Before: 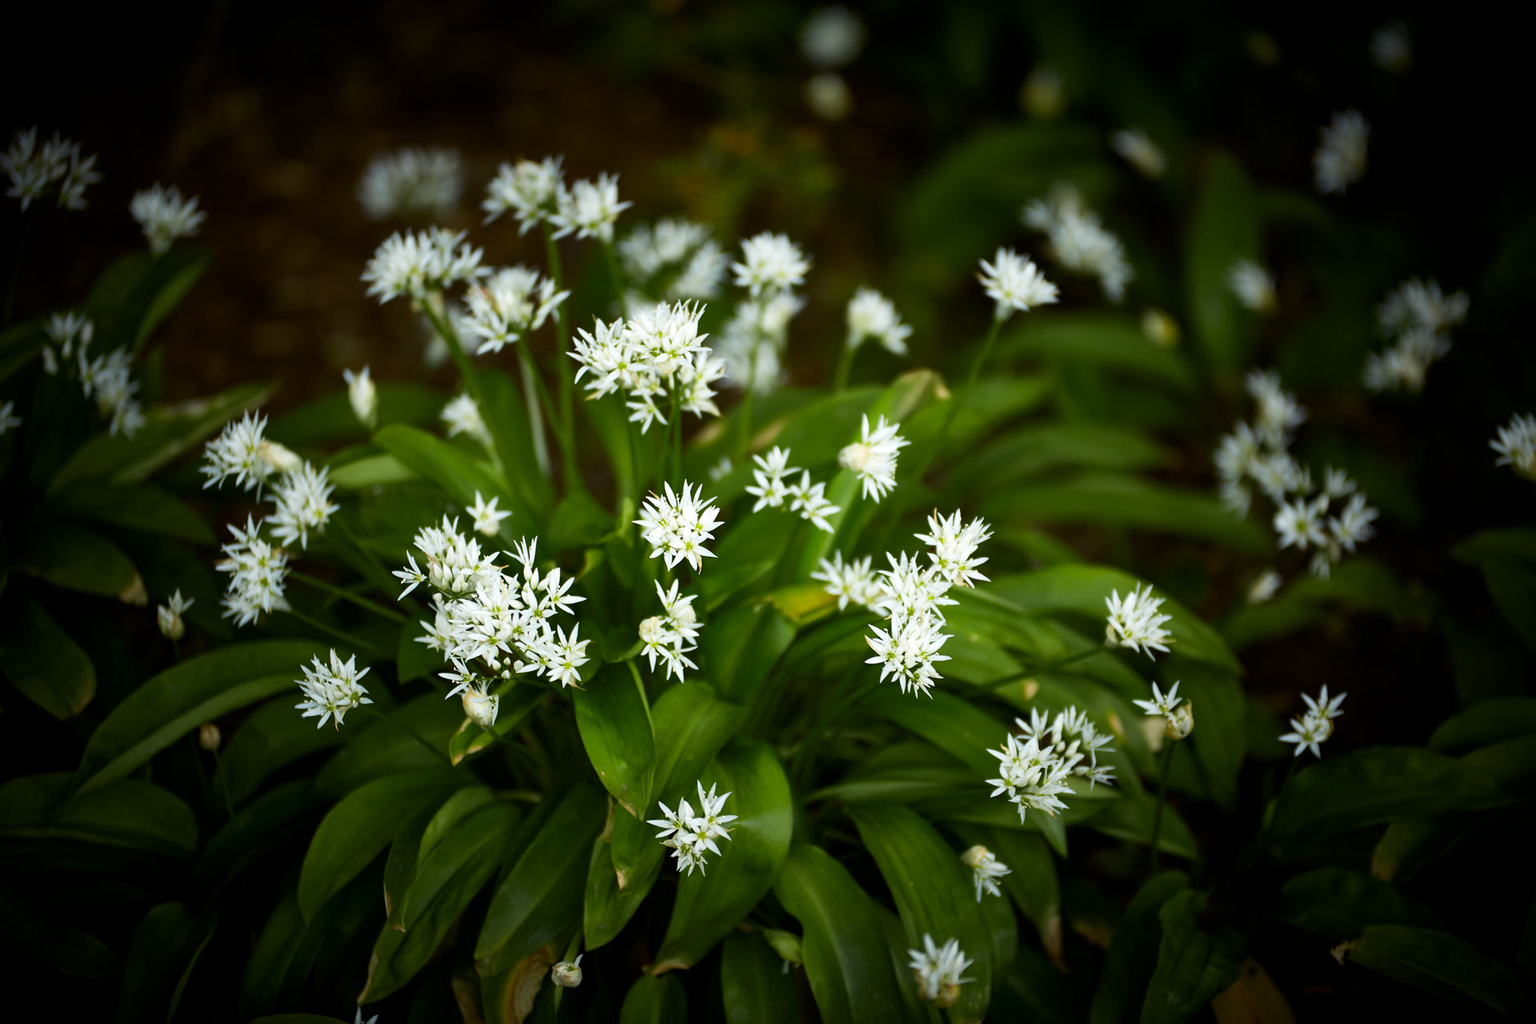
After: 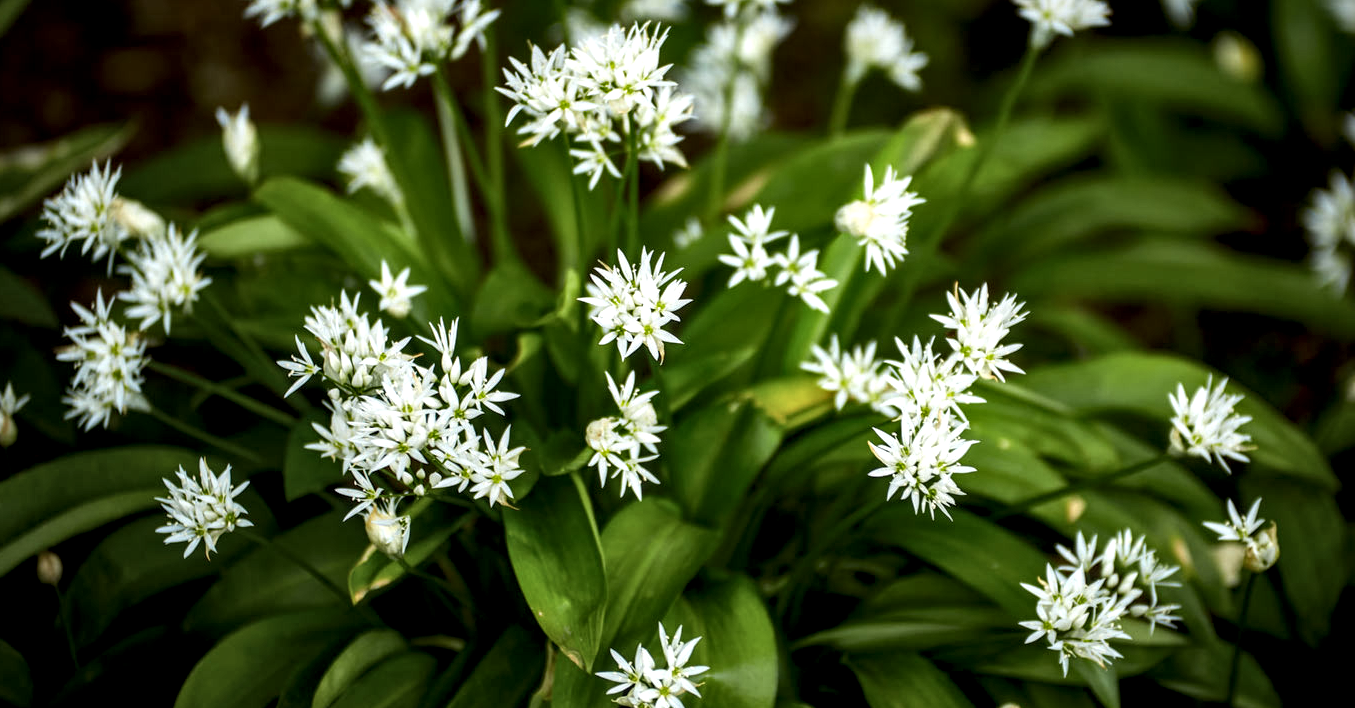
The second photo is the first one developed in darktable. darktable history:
crop: left 11.123%, top 27.61%, right 18.3%, bottom 17.034%
local contrast: highlights 20%, shadows 70%, detail 170%
